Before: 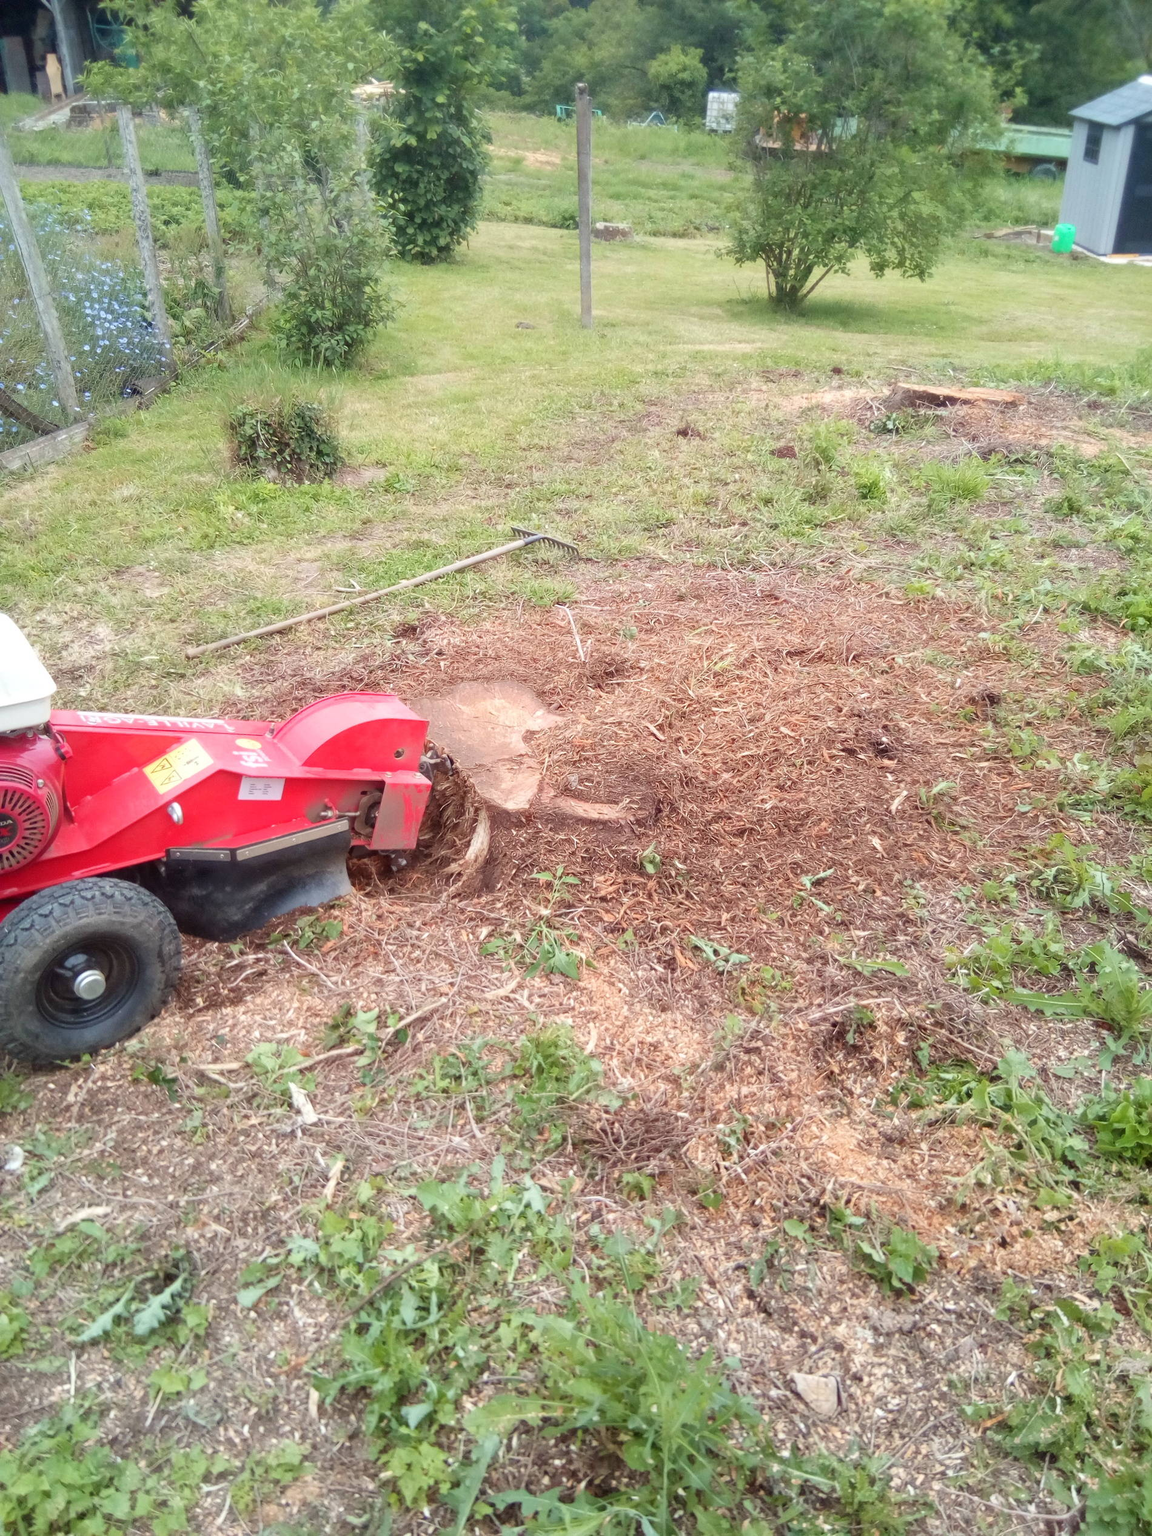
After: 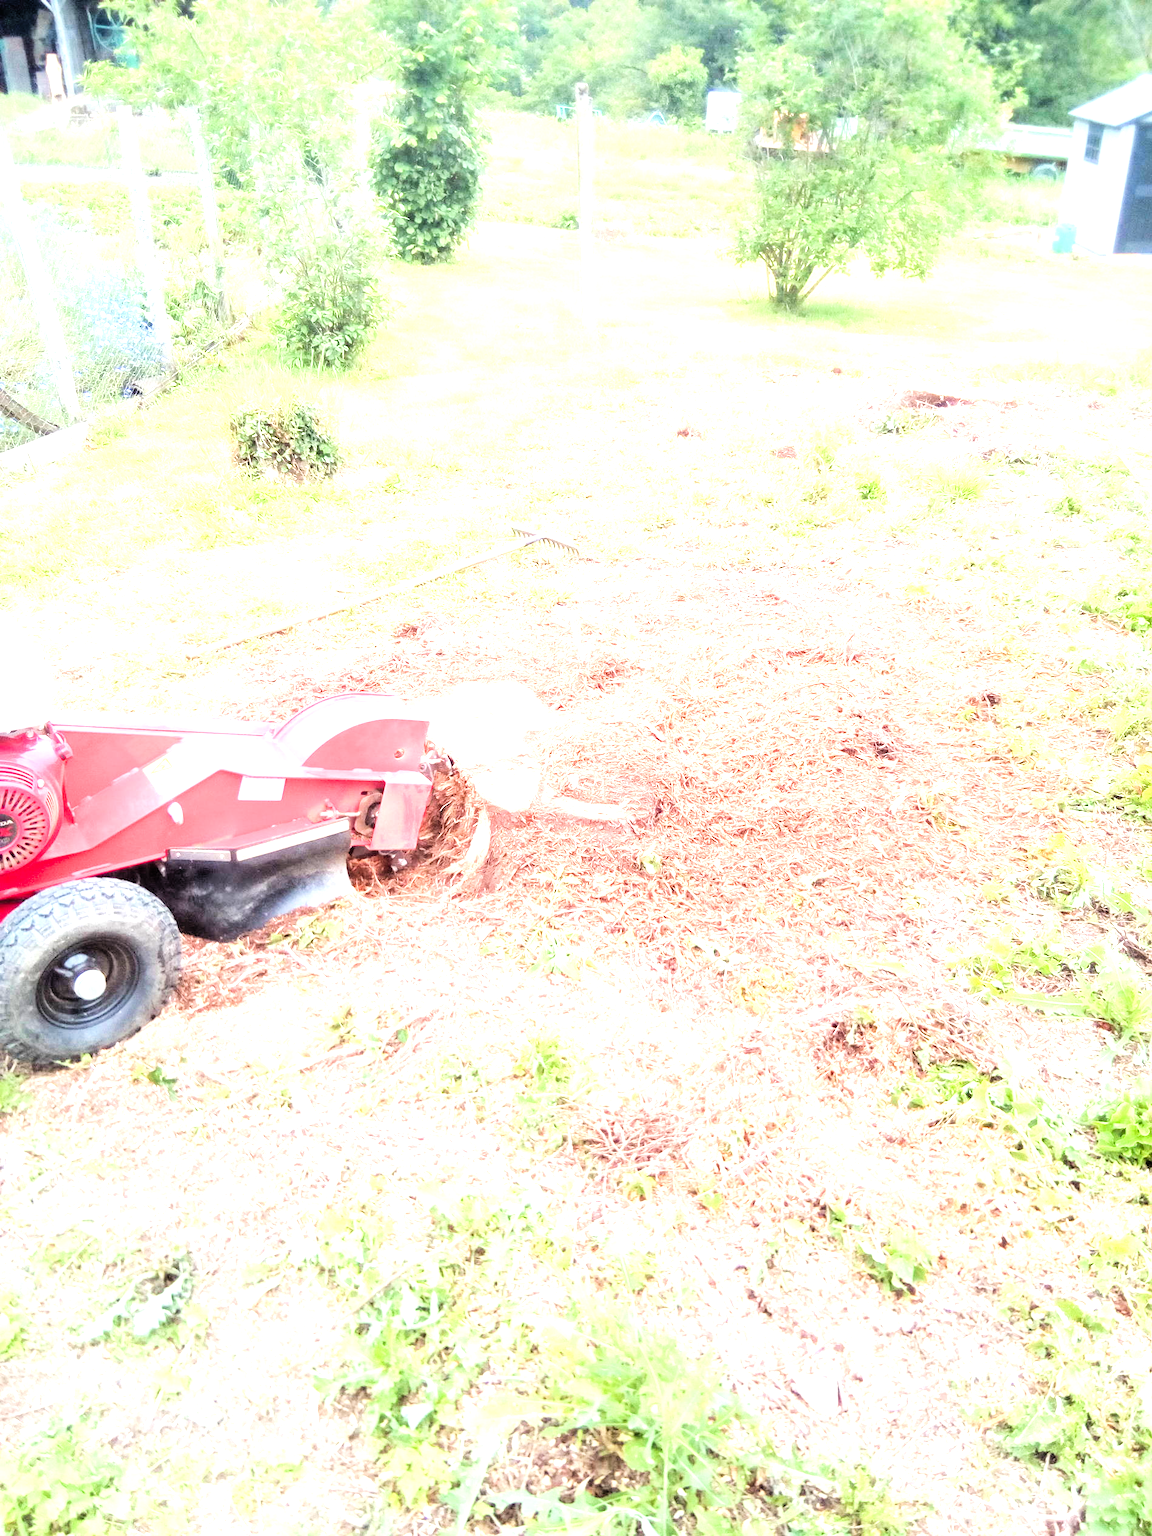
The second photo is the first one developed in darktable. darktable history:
exposure: black level correction 0, exposure 1.674 EV, compensate highlight preservation false
levels: levels [0, 0.394, 0.787]
filmic rgb: black relative exposure -4.18 EV, white relative exposure 5.14 EV, threshold 2.98 EV, hardness 2.04, contrast 1.164, enable highlight reconstruction true
